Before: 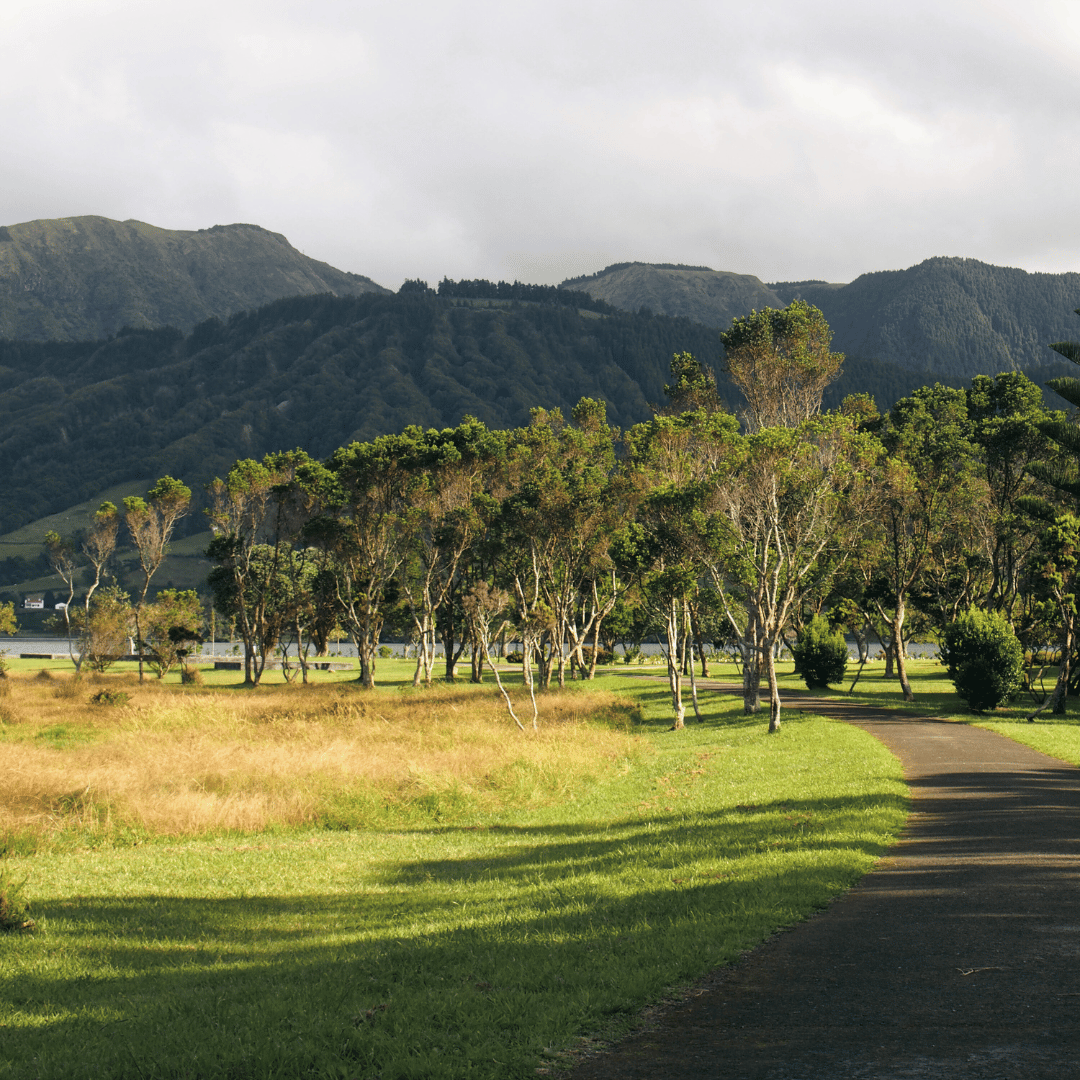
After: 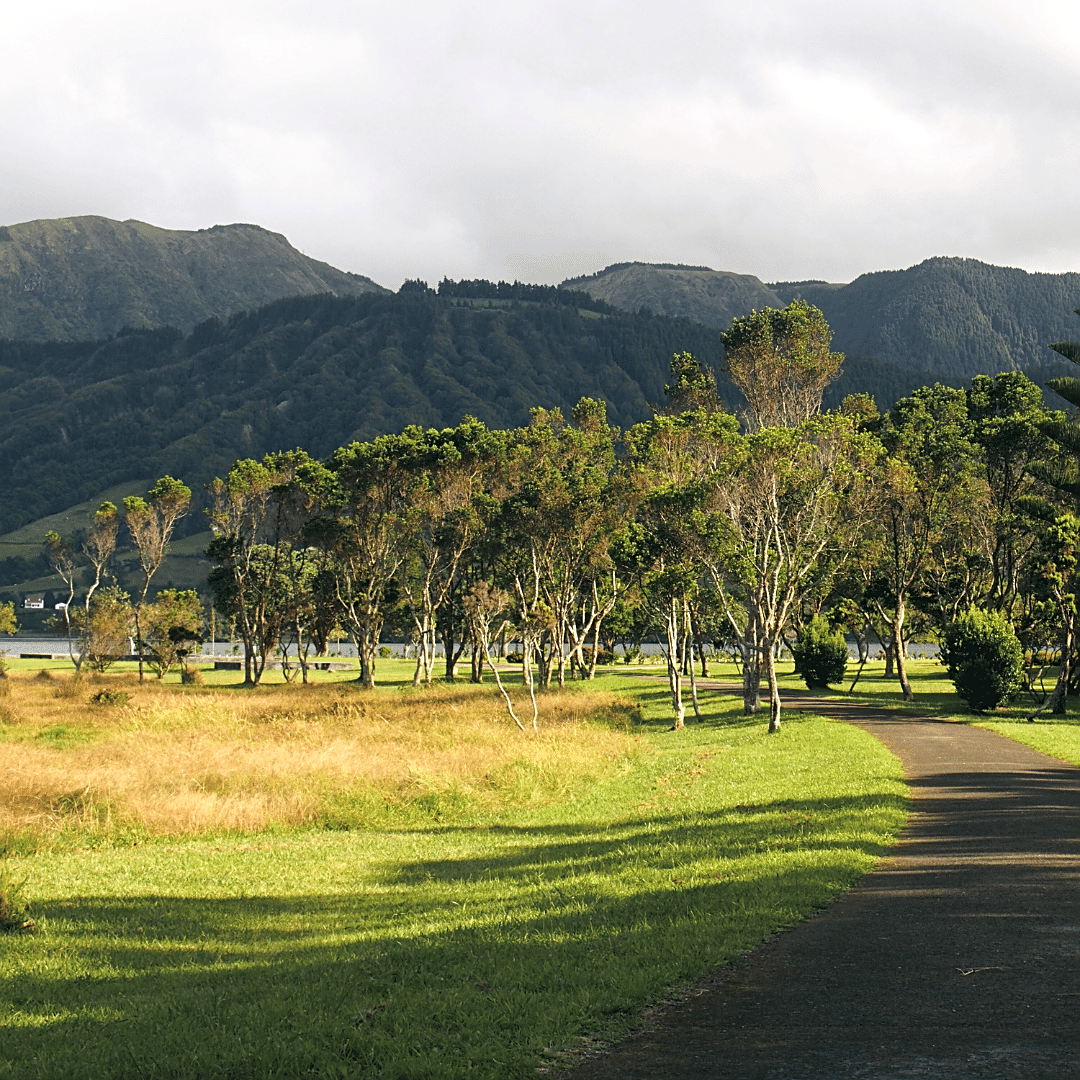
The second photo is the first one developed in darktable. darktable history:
contrast brightness saturation: contrast -0.012, brightness -0.011, saturation 0.037
sharpen: on, module defaults
exposure: exposure 0.187 EV, compensate highlight preservation false
